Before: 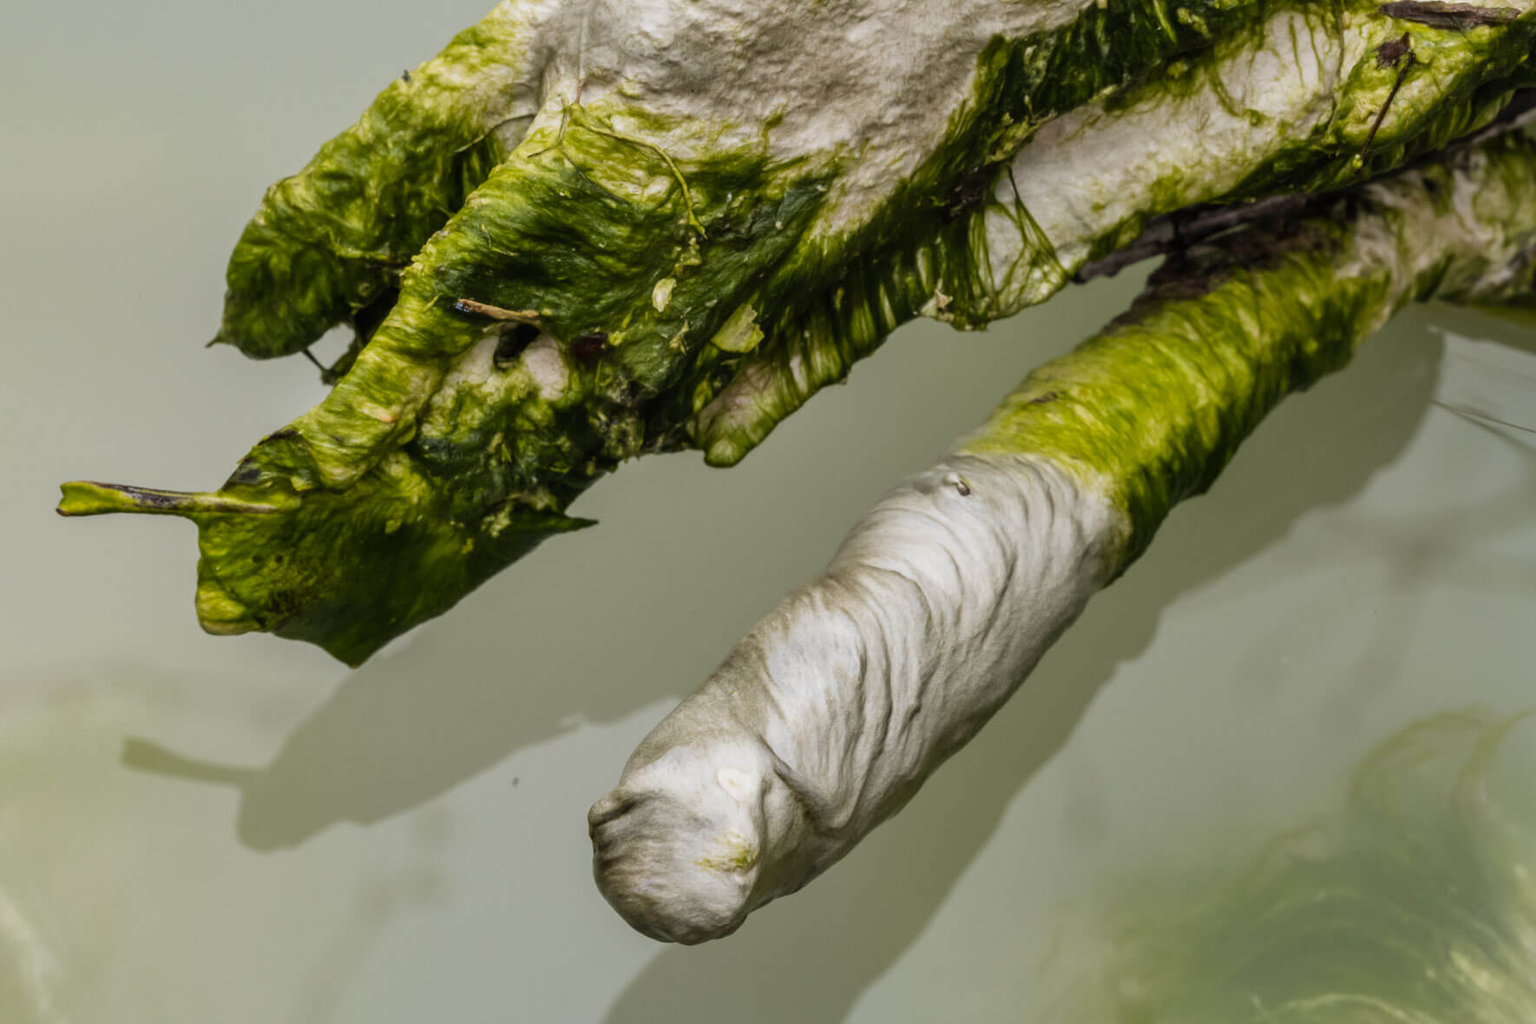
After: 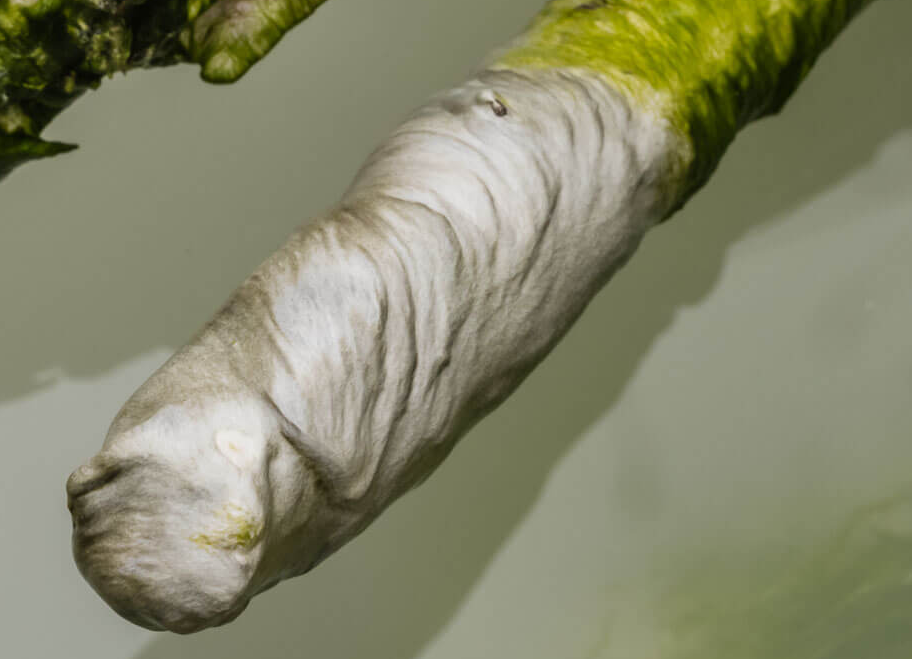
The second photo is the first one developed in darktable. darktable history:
crop: left 34.537%, top 38.619%, right 13.912%, bottom 5.478%
